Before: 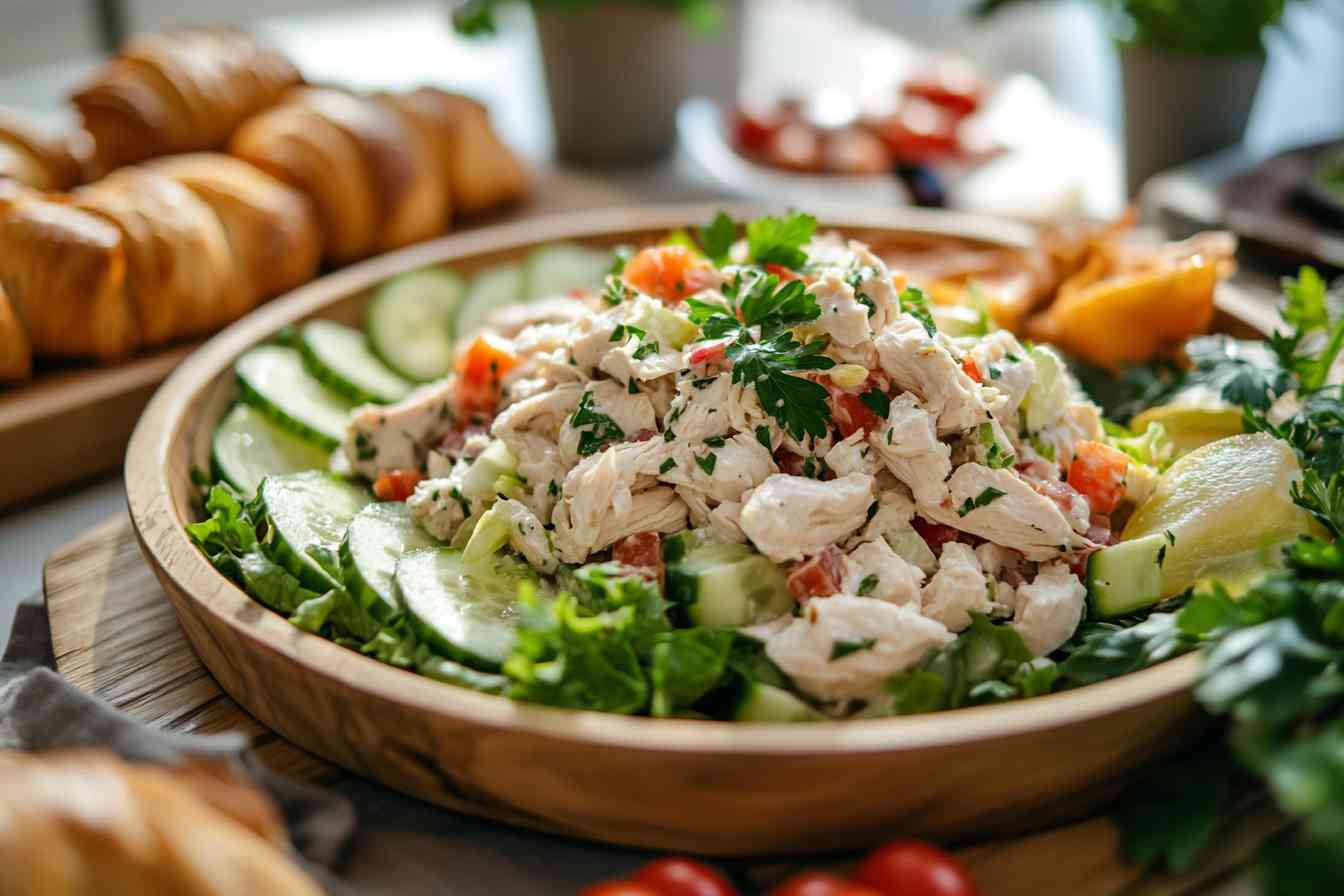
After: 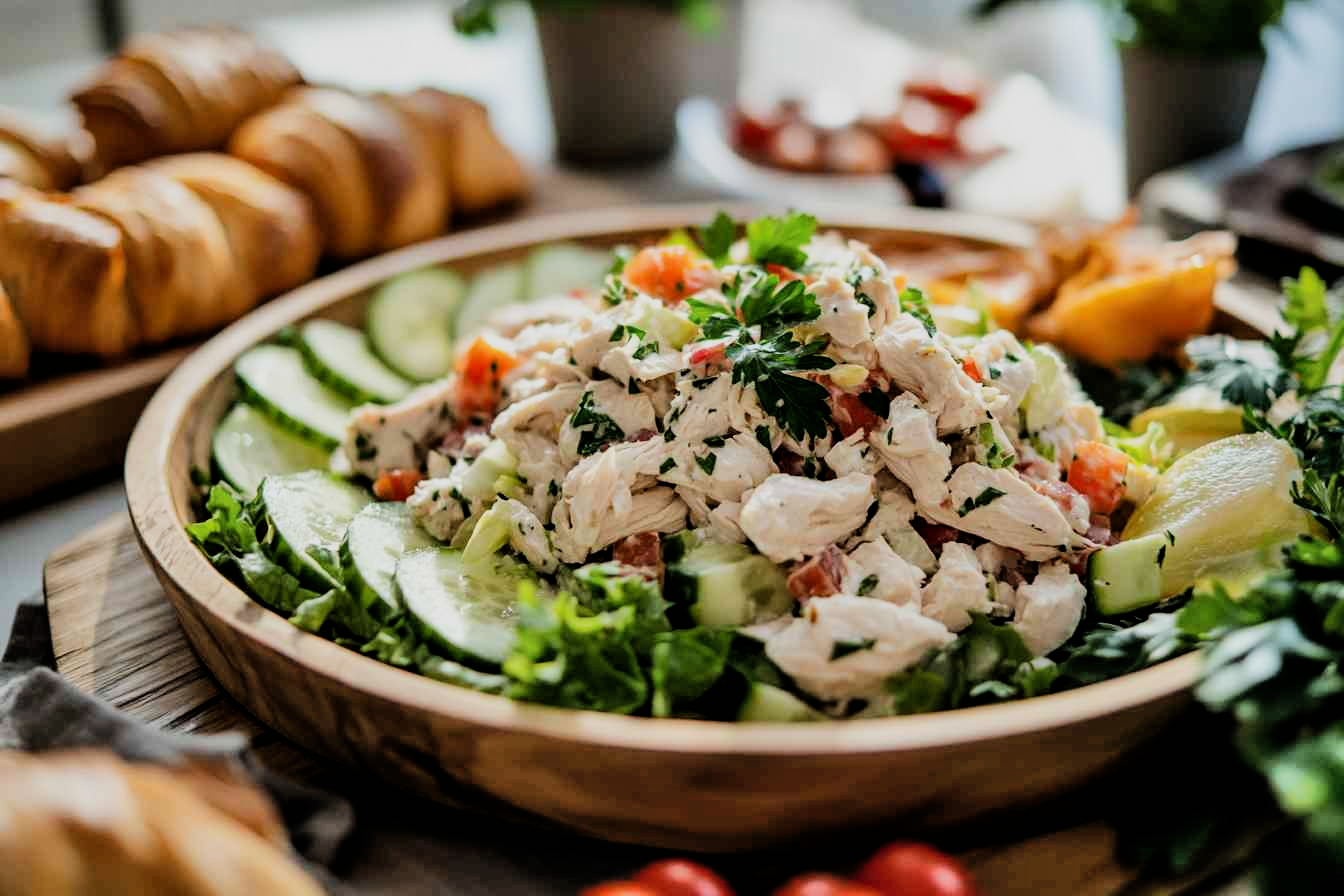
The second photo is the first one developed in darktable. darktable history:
filmic rgb: black relative exposure -5.11 EV, white relative exposure 3.96 EV, hardness 2.88, contrast 1.298, highlights saturation mix -29.55%
shadows and highlights: soften with gaussian
